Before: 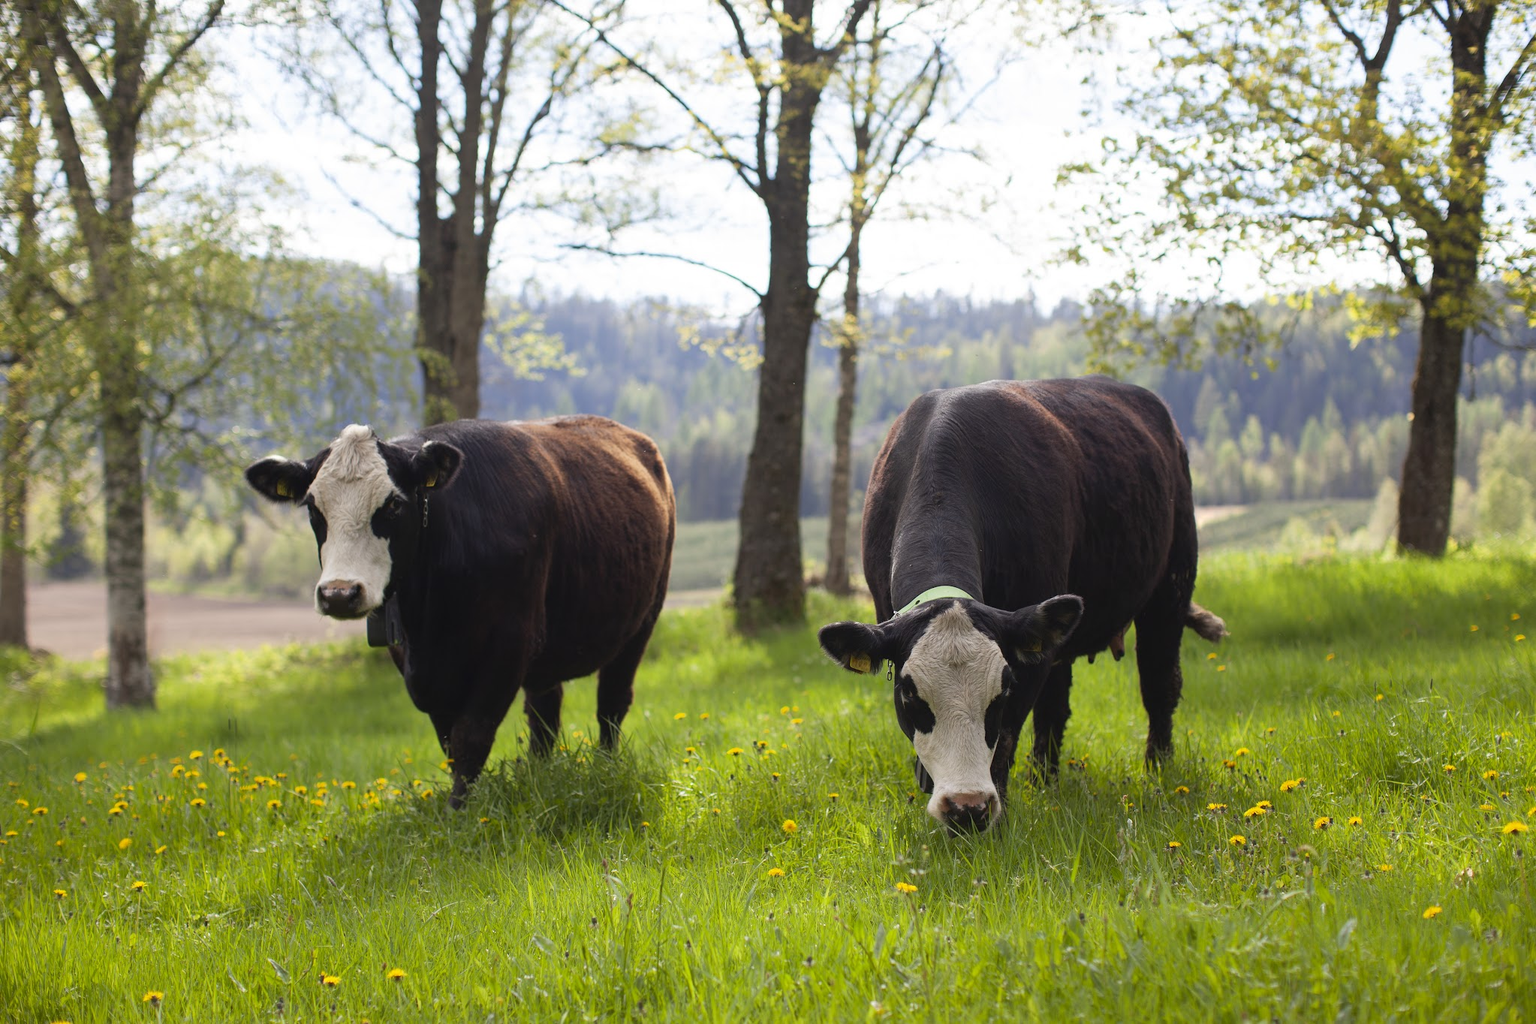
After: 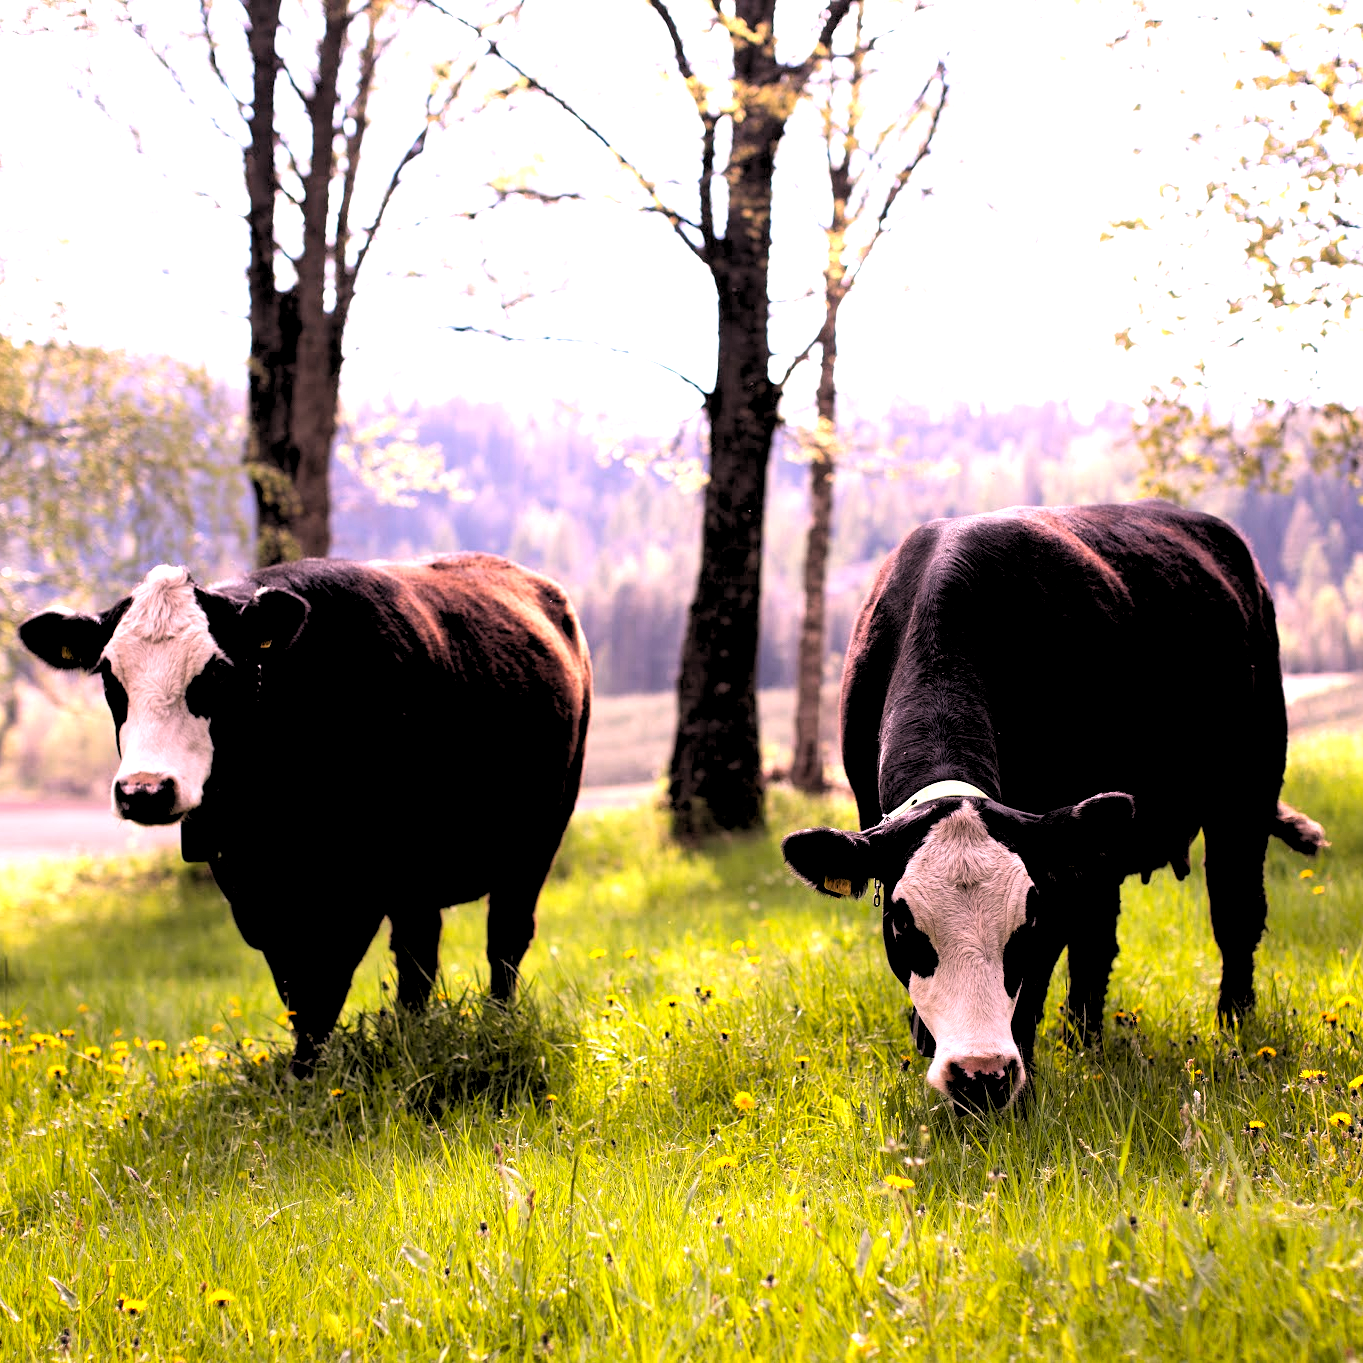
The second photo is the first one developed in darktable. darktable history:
white balance: red 1.188, blue 1.11
tone equalizer: -8 EV -0.75 EV, -7 EV -0.7 EV, -6 EV -0.6 EV, -5 EV -0.4 EV, -3 EV 0.4 EV, -2 EV 0.6 EV, -1 EV 0.7 EV, +0 EV 0.75 EV, edges refinement/feathering 500, mask exposure compensation -1.57 EV, preserve details no
rgb levels: levels [[0.034, 0.472, 0.904], [0, 0.5, 1], [0, 0.5, 1]]
crop and rotate: left 15.055%, right 18.278%
